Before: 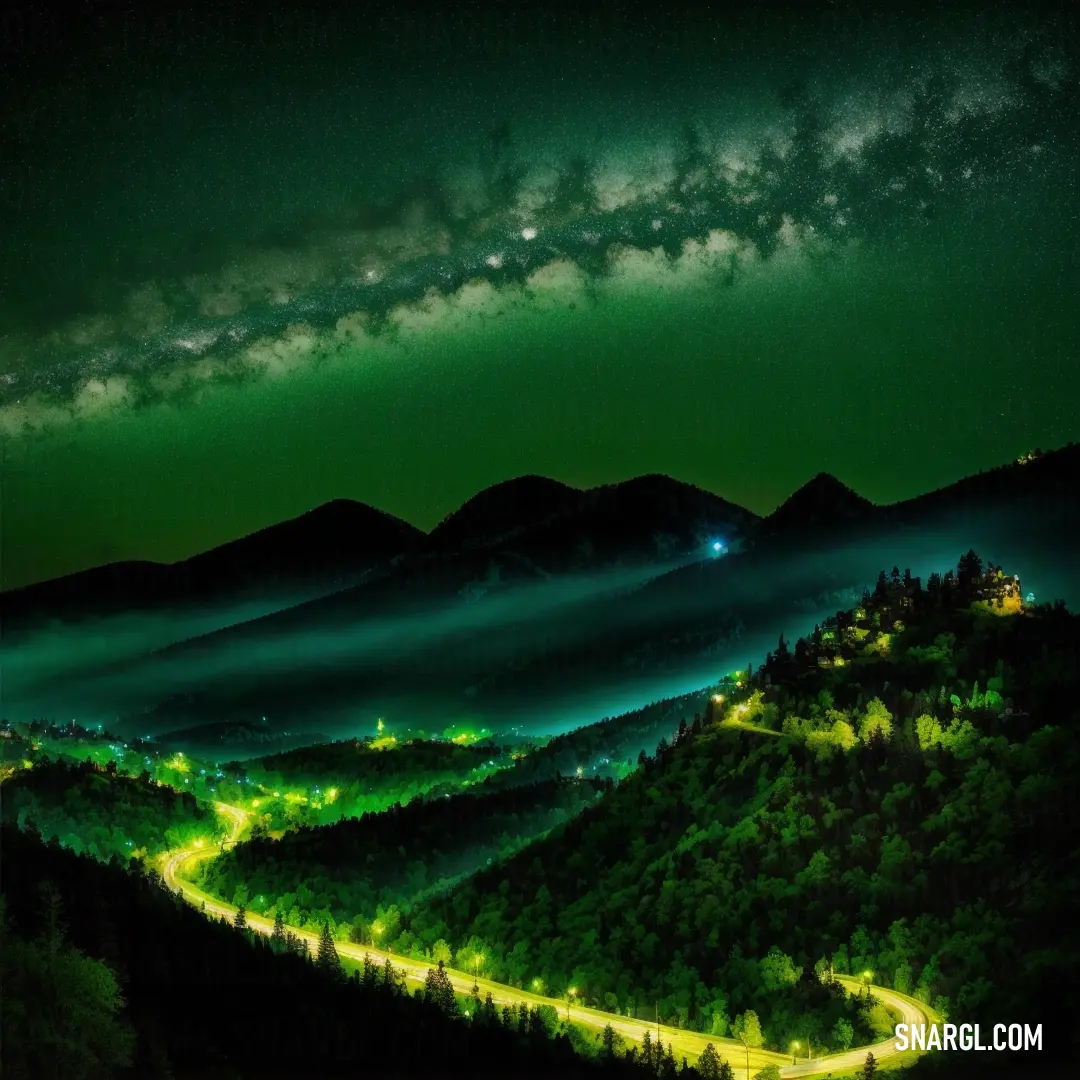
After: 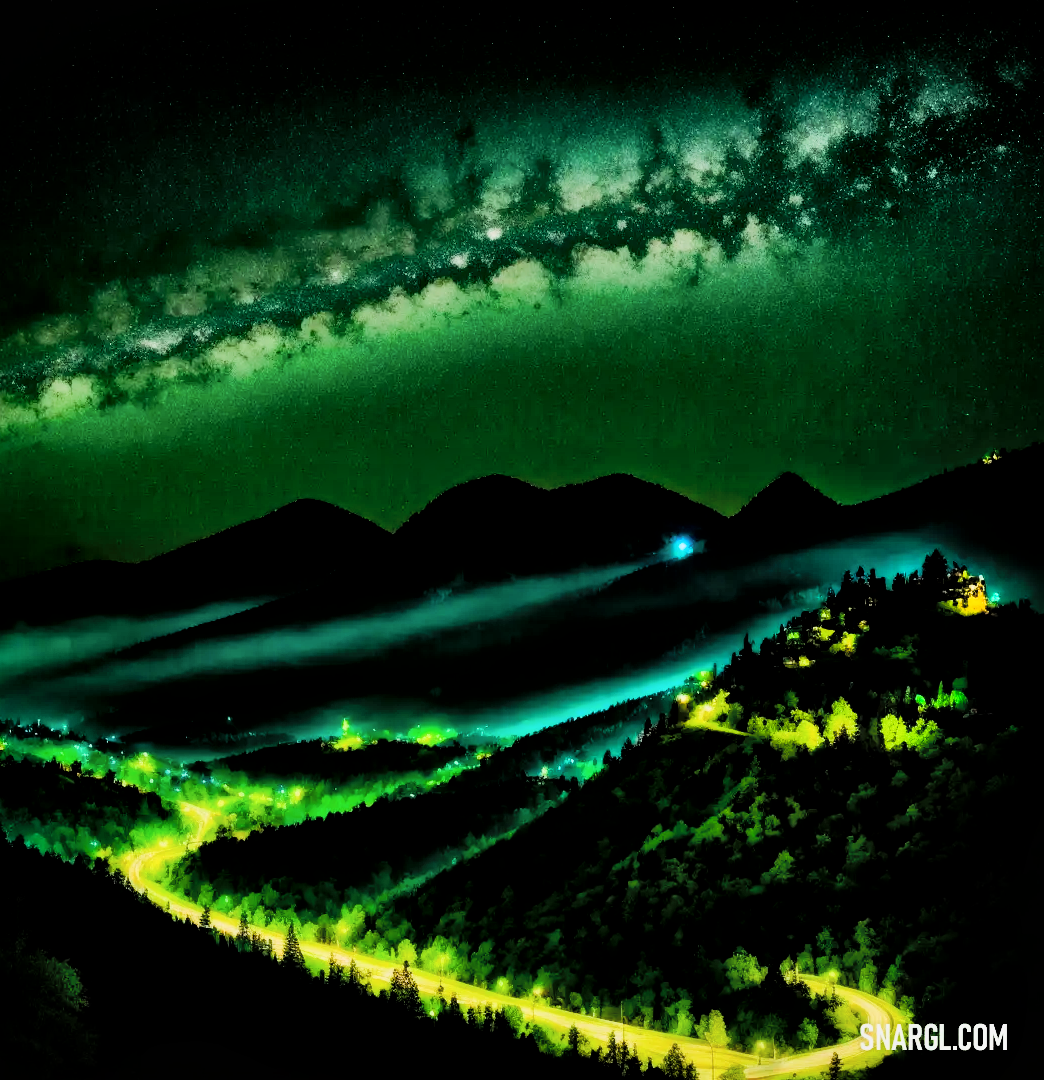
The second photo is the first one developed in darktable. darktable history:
crop and rotate: left 3.267%
filmic rgb: black relative exposure -7.49 EV, white relative exposure 5 EV, threshold 5.96 EV, hardness 3.32, contrast 1.3, enable highlight reconstruction true
shadows and highlights: shadows 47.62, highlights -42.08, soften with gaussian
color balance rgb: perceptual saturation grading › global saturation 9.008%, perceptual saturation grading › highlights -13.718%, perceptual saturation grading › mid-tones 14.743%, perceptual saturation grading › shadows 22.417%, global vibrance 20%
local contrast: mode bilateral grid, contrast 19, coarseness 50, detail 159%, midtone range 0.2
